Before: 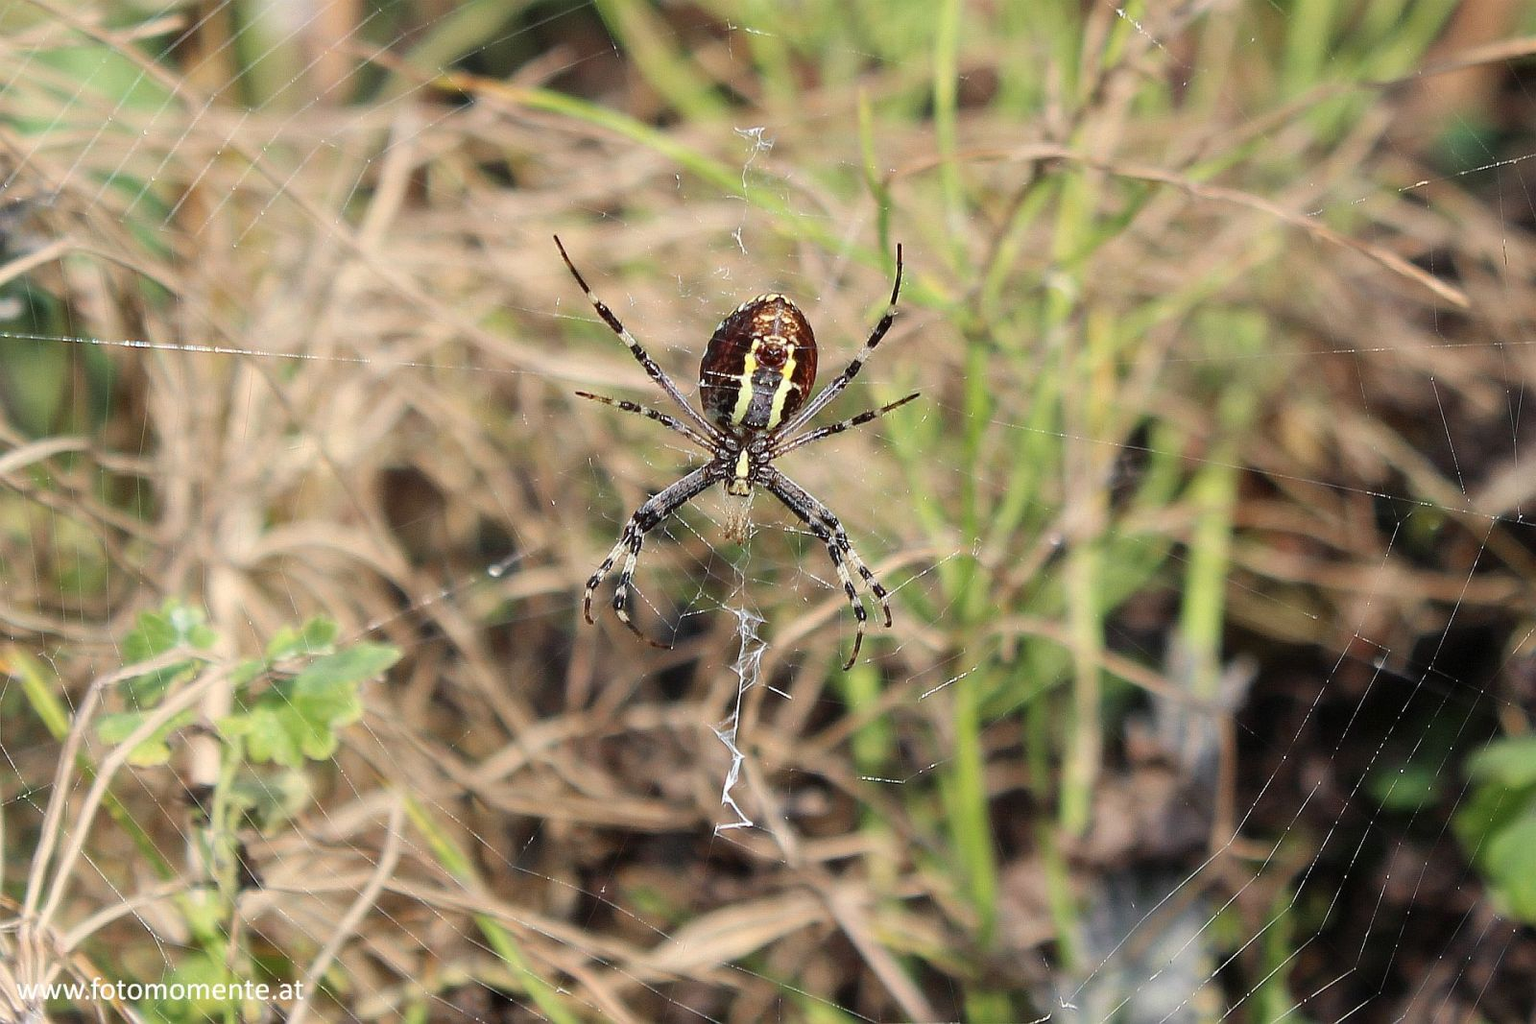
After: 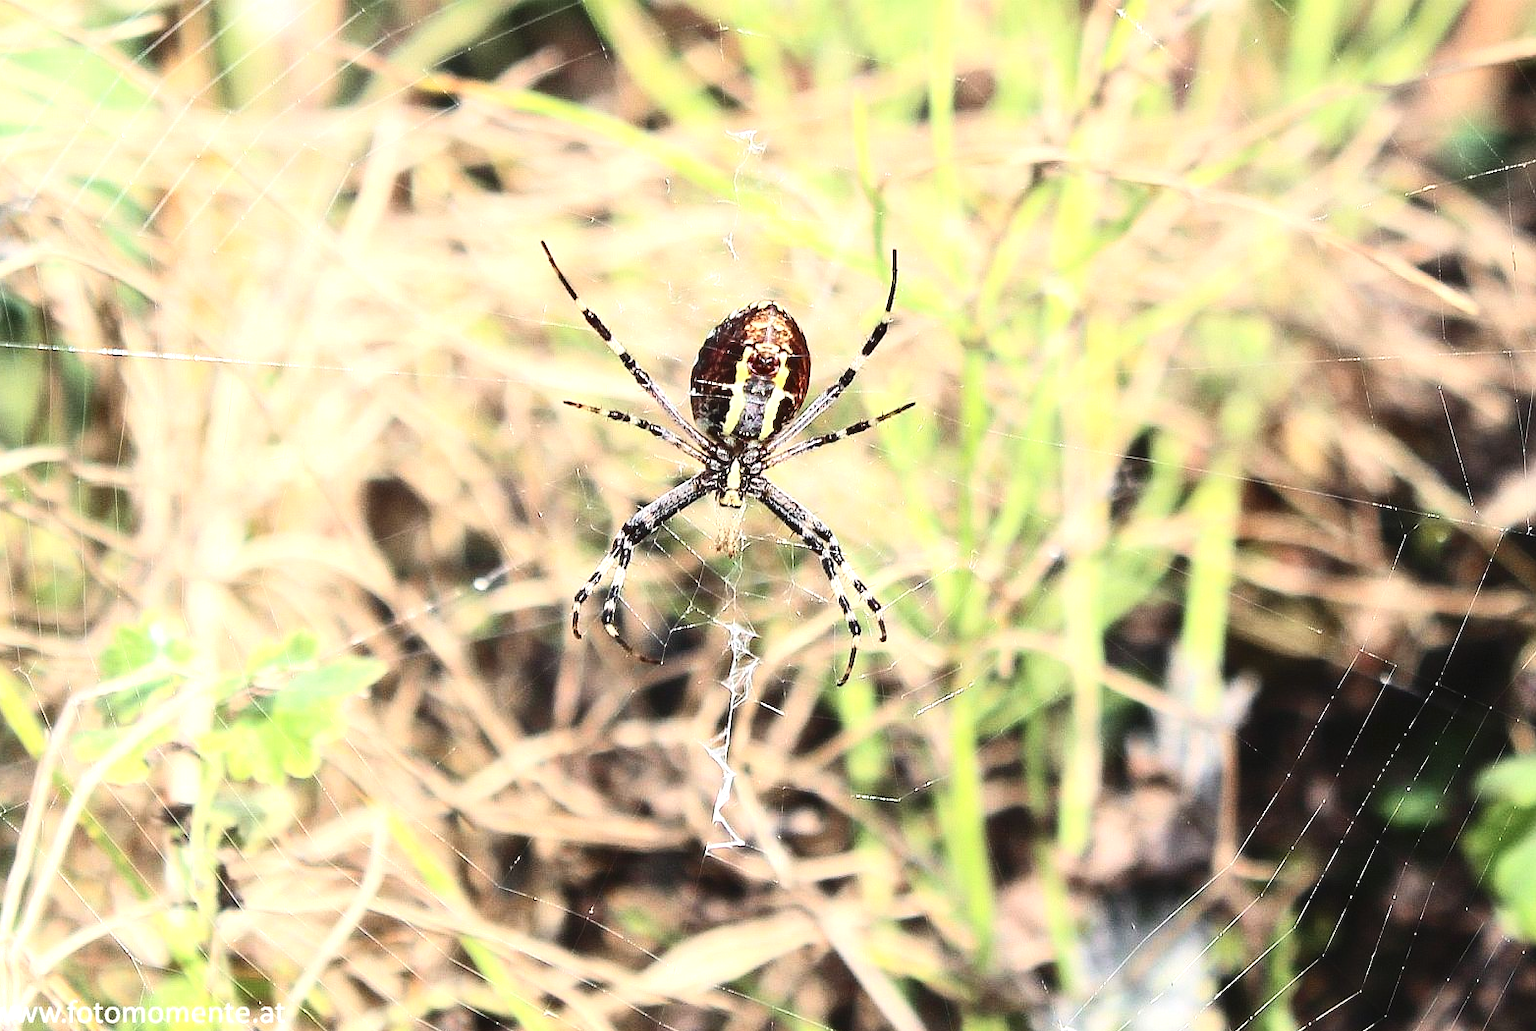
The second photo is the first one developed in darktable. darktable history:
exposure: black level correction -0.005, exposure 1.003 EV, compensate highlight preservation false
crop and rotate: left 1.686%, right 0.518%, bottom 1.567%
contrast brightness saturation: contrast 0.296
